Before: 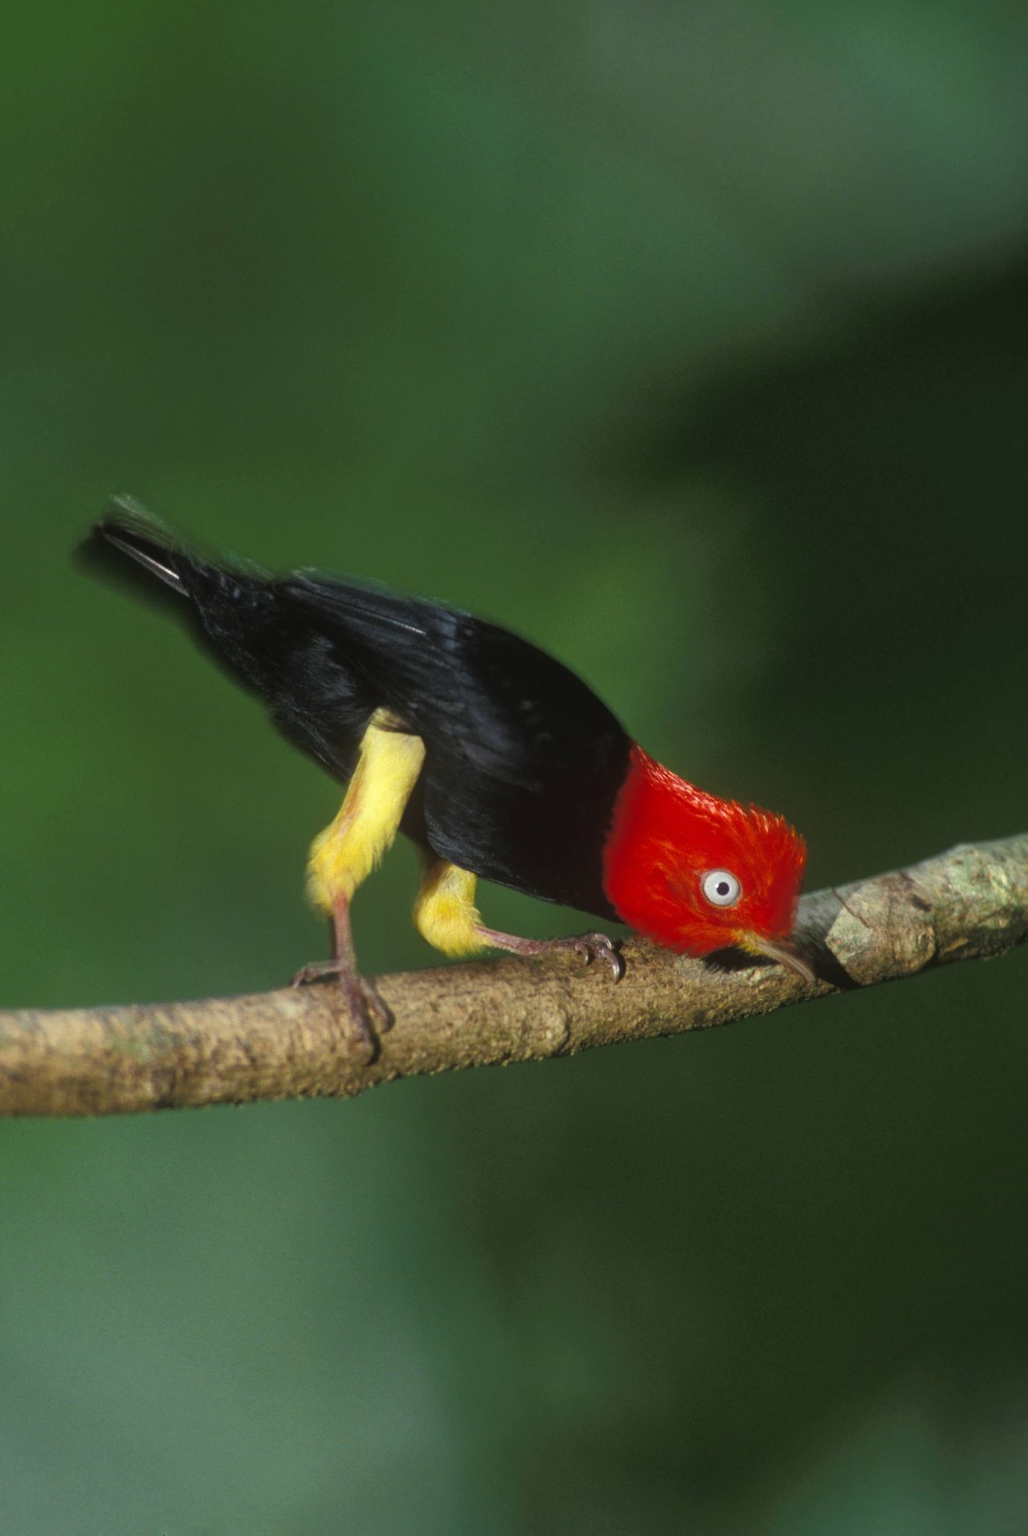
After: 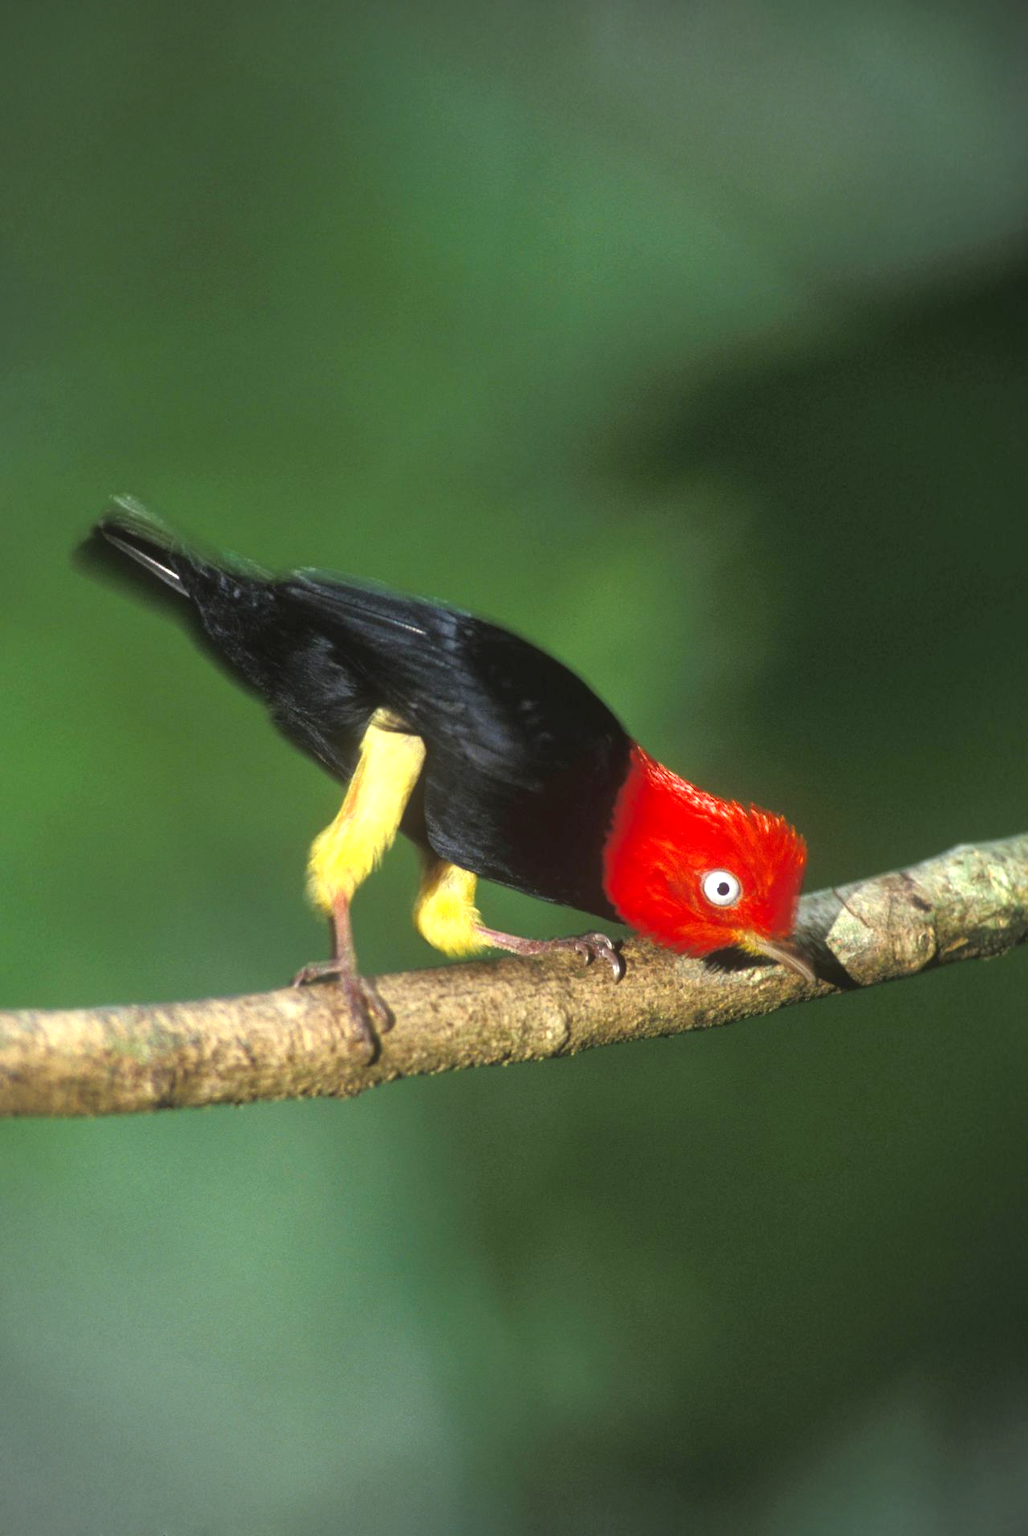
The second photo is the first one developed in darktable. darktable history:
vignetting: fall-off start 71.5%
exposure: black level correction 0.001, exposure 0.964 EV, compensate highlight preservation false
